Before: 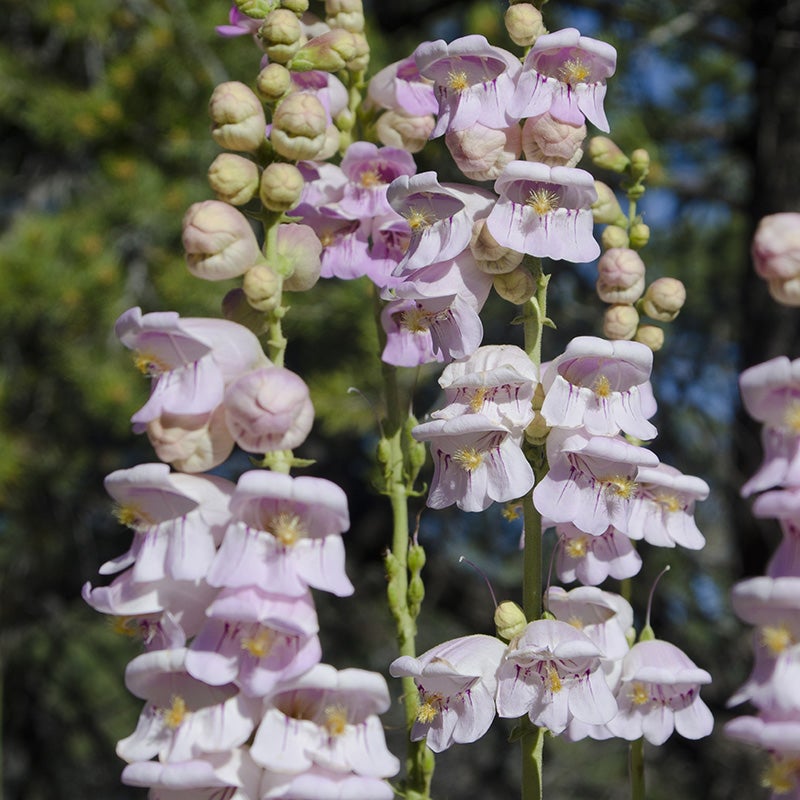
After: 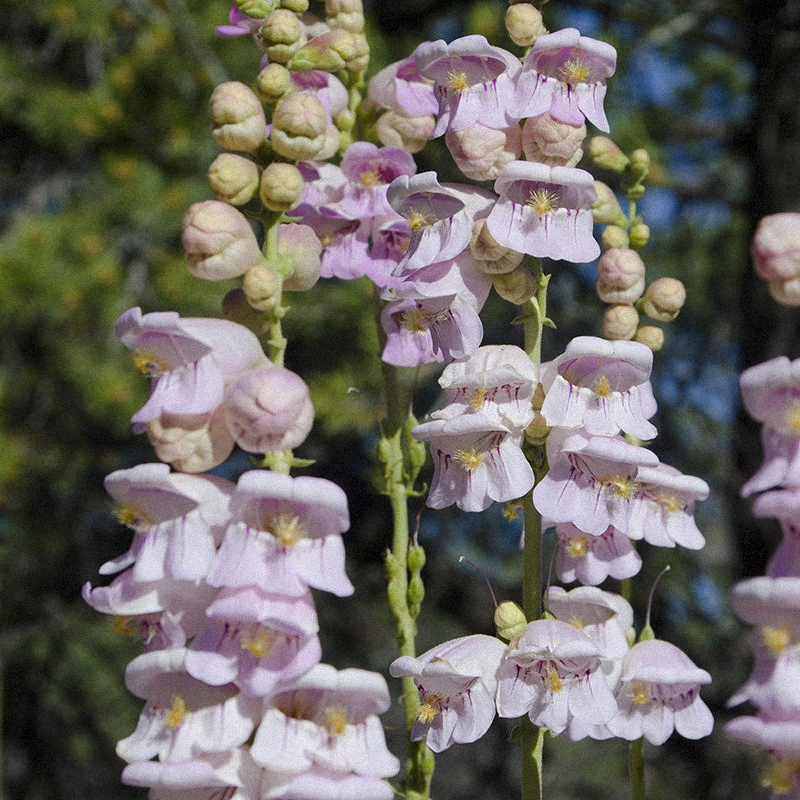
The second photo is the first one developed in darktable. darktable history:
grain: mid-tones bias 0%
white balance: emerald 1
